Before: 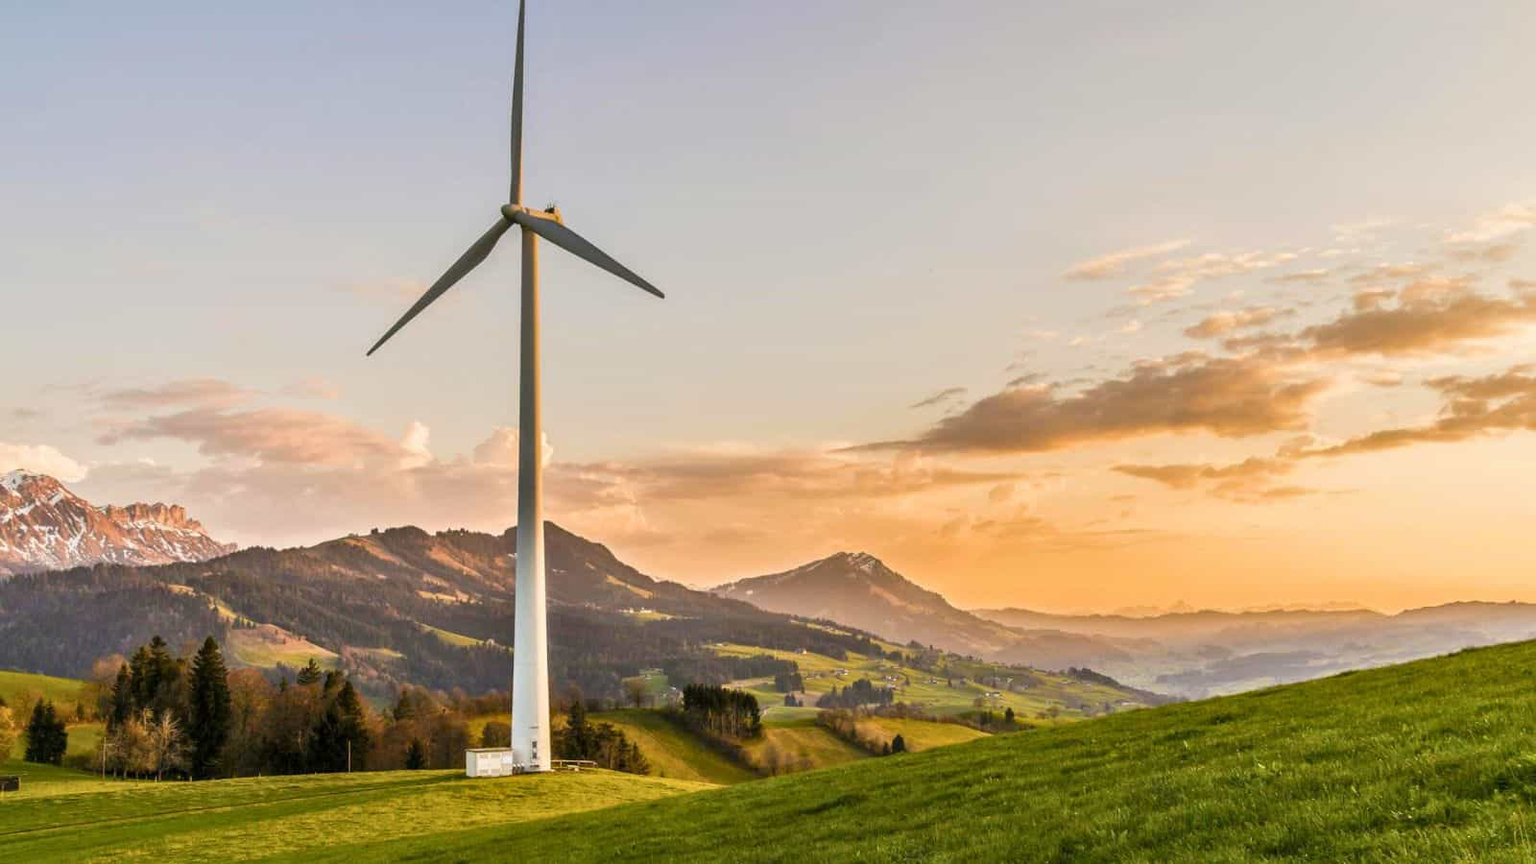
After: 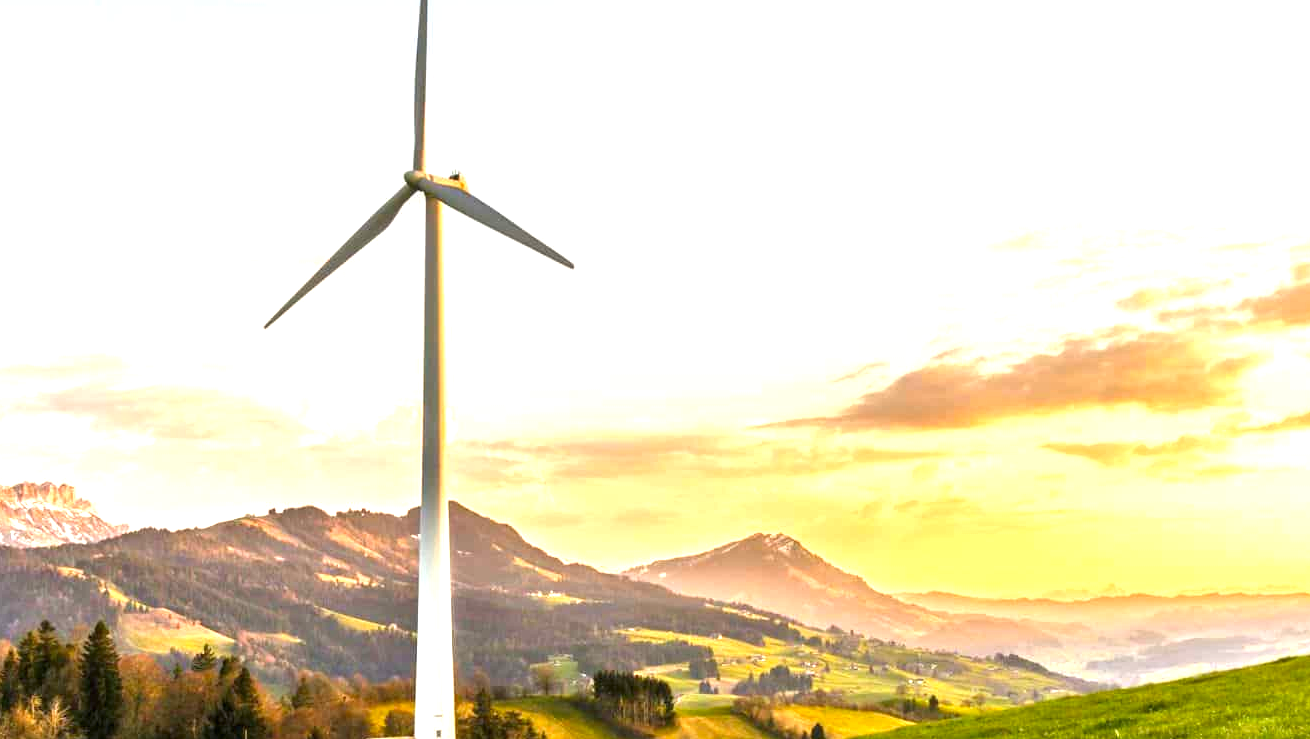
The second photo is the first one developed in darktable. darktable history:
contrast brightness saturation: saturation 0.123
exposure: black level correction 0, exposure 1.2 EV, compensate highlight preservation false
crop and rotate: left 7.446%, top 4.684%, right 10.625%, bottom 13.154%
